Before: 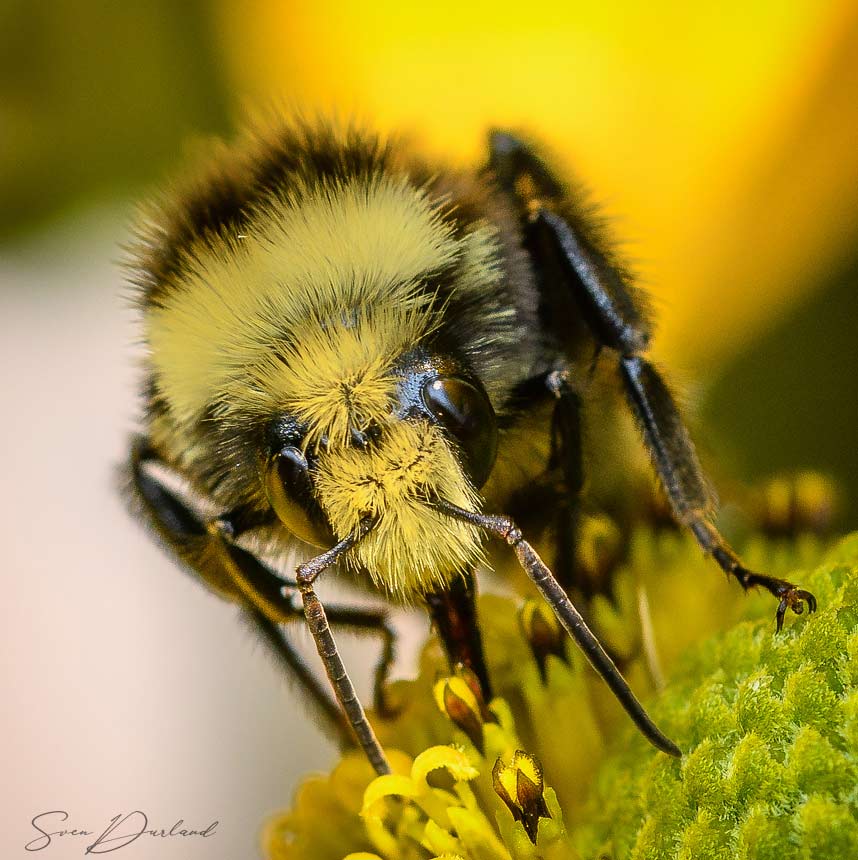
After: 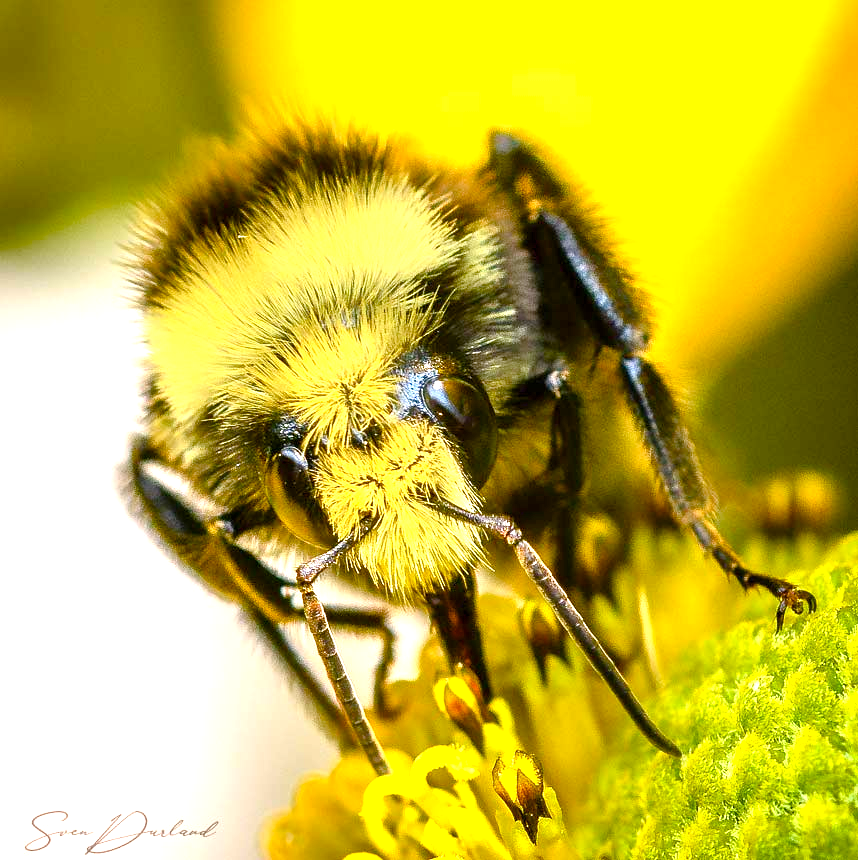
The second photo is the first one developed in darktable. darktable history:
exposure: black level correction 0.001, exposure 1.129 EV, compensate exposure bias true, compensate highlight preservation false
color balance rgb: perceptual saturation grading › global saturation 35%, perceptual saturation grading › highlights -30%, perceptual saturation grading › shadows 35%, perceptual brilliance grading › global brilliance 3%, perceptual brilliance grading › highlights -3%, perceptual brilliance grading › shadows 3%
